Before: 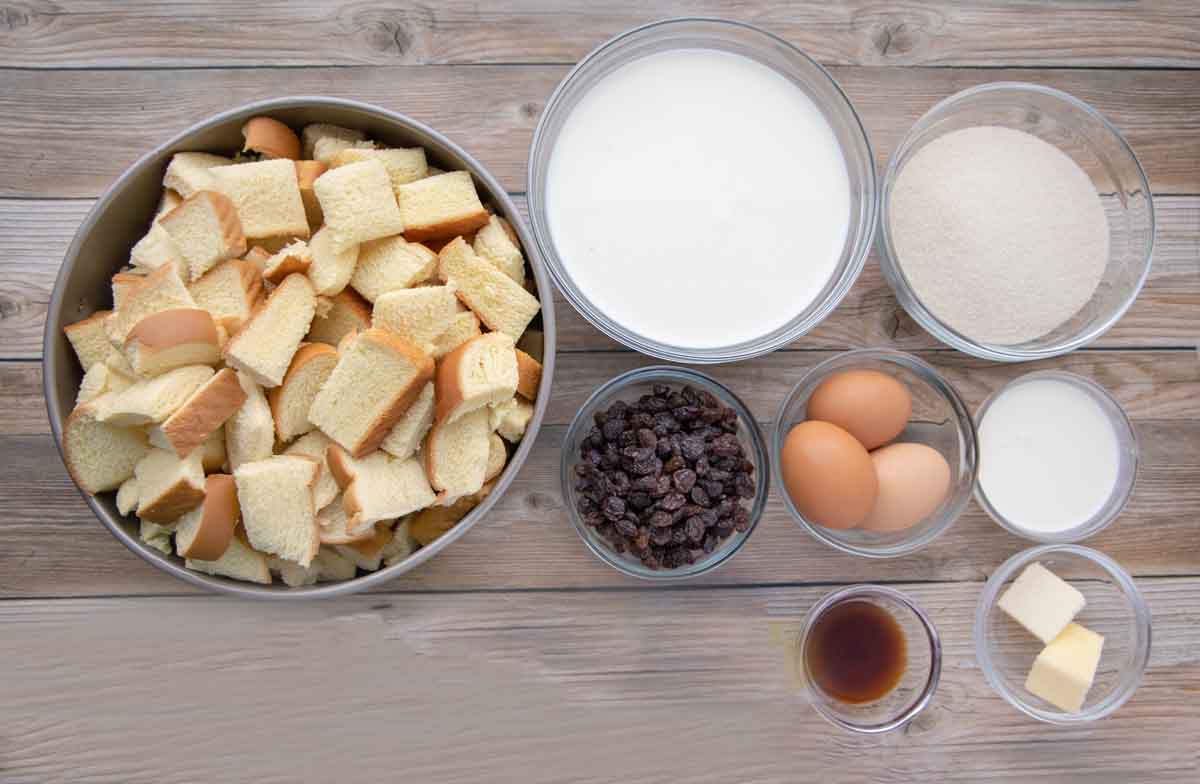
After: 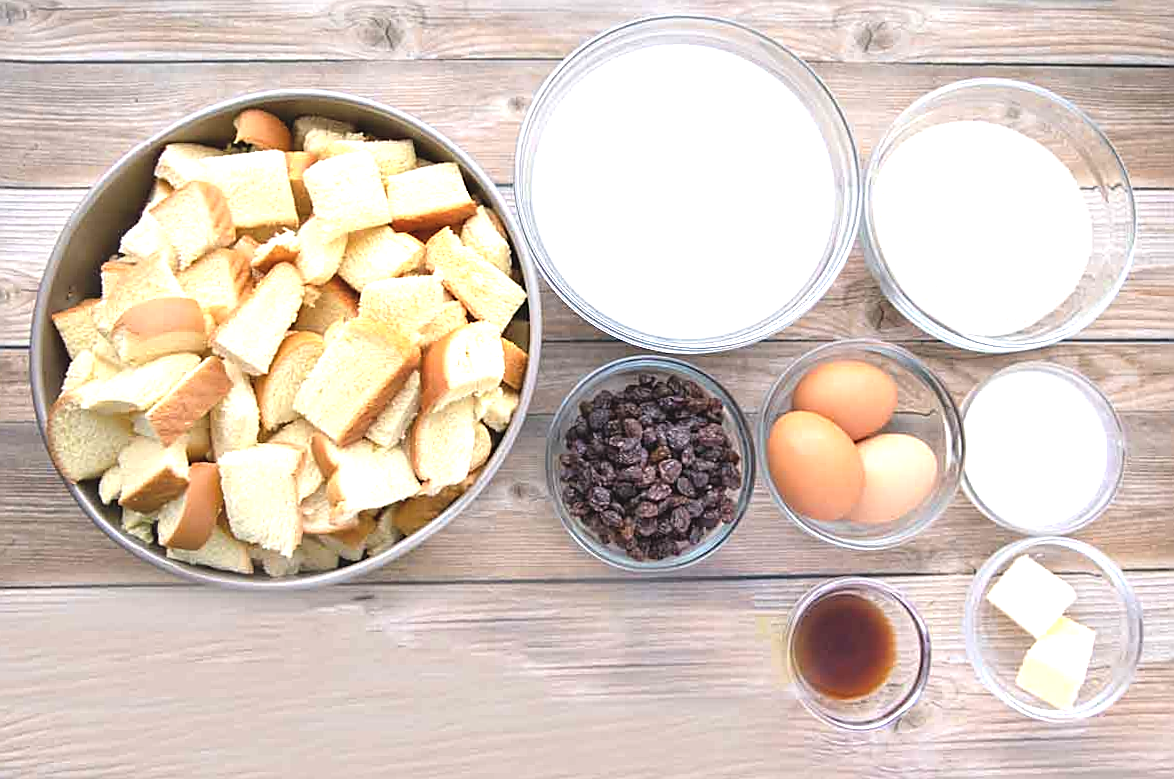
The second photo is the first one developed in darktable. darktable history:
sharpen: on, module defaults
rotate and perspective: rotation 0.226°, lens shift (vertical) -0.042, crop left 0.023, crop right 0.982, crop top 0.006, crop bottom 0.994
exposure: black level correction -0.005, exposure 1.002 EV, compensate highlight preservation false
